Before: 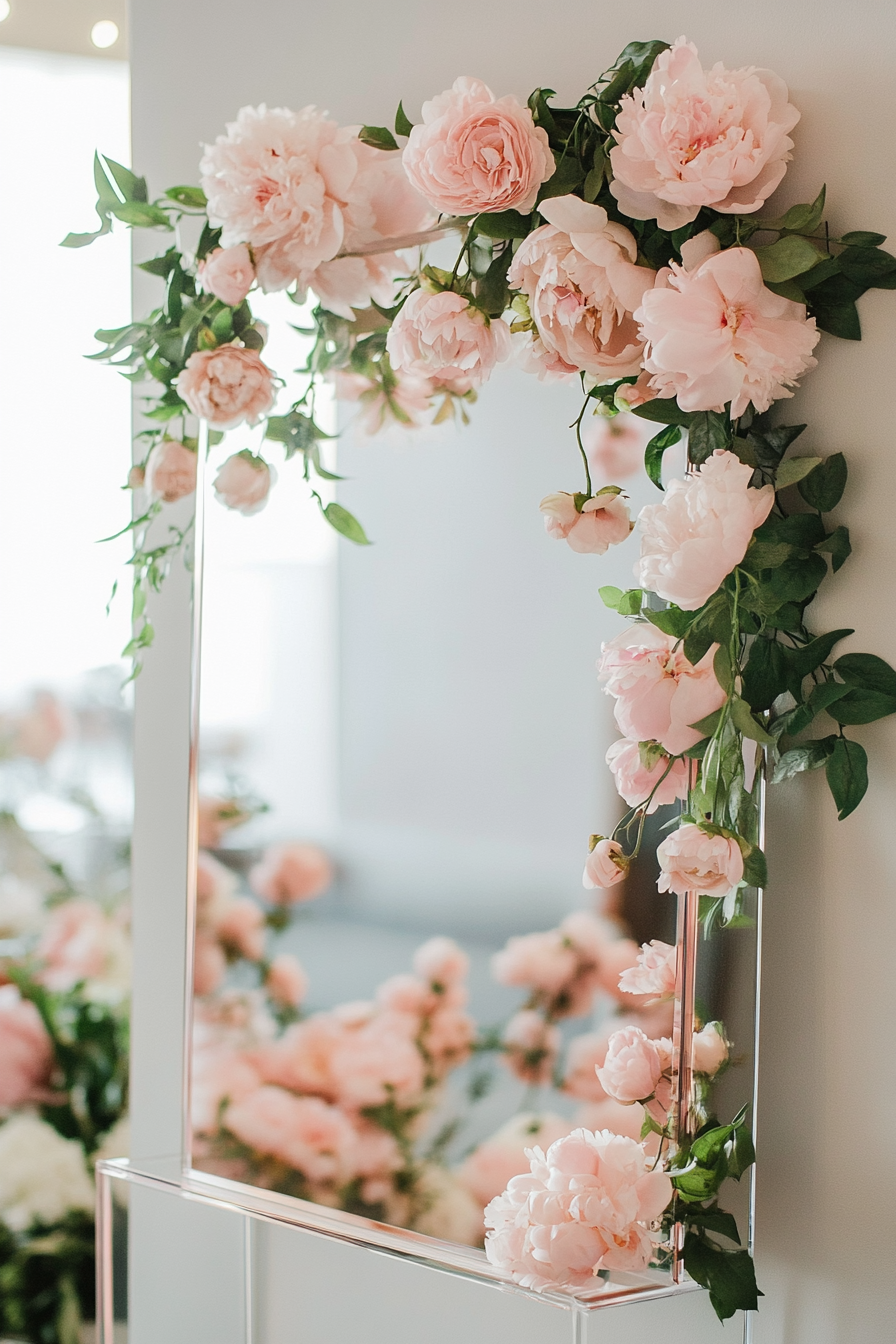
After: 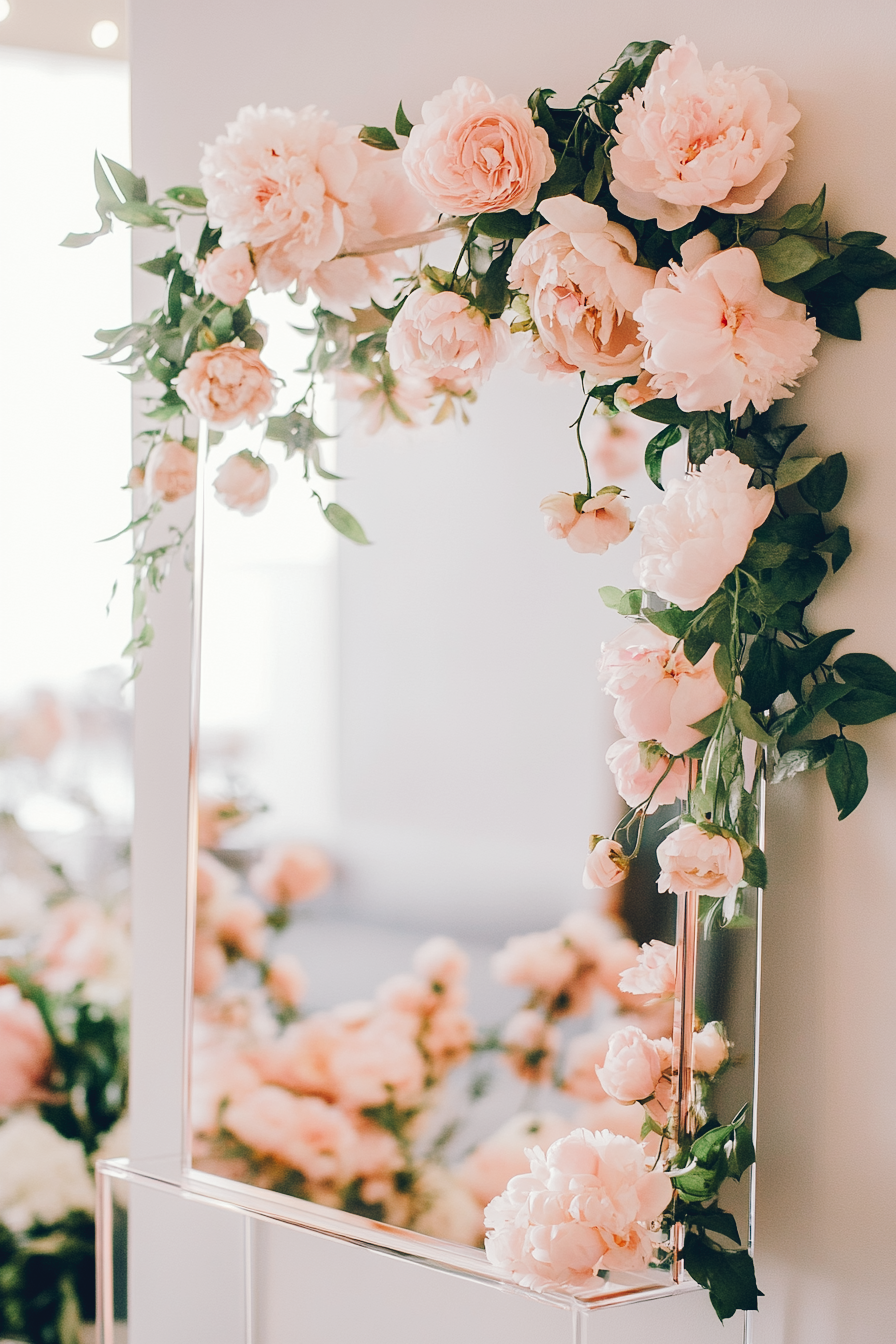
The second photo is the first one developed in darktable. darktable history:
tone curve: curves: ch0 [(0, 0) (0.003, 0.047) (0.011, 0.05) (0.025, 0.053) (0.044, 0.057) (0.069, 0.062) (0.1, 0.084) (0.136, 0.115) (0.177, 0.159) (0.224, 0.216) (0.277, 0.289) (0.335, 0.382) (0.399, 0.474) (0.468, 0.561) (0.543, 0.636) (0.623, 0.705) (0.709, 0.778) (0.801, 0.847) (0.898, 0.916) (1, 1)], preserve colors none
color look up table: target L [93.27, 94.24, 89.03, 82.97, 84.54, 66.42, 60.79, 62.73, 42.32, 38.99, 23.43, 200.7, 88.63, 80.77, 64.72, 58.62, 58.27, 53.07, 53.29, 54.09, 48.66, 39.55, 30.58, 22.2, 17.61, 2.089, 96.45, 78.4, 75.52, 81.61, 79, 56.35, 69.86, 56.43, 55.16, 52.1, 53.61, 28.37, 35.62, 26.07, 6.365, 88.46, 90.35, 76.61, 68.45, 76.08, 69.22, 39.35, 39.39], target a [-4.757, -14.77, -22.07, -7.901, -29.31, -25.49, -50.42, -19.78, -16.81, -30.08, -20.34, 0, 6.916, 3.34, 48.51, 56.69, 16.58, 35.86, 71.11, 63.28, 70.02, 54.33, 4.401, 33.33, 5.561, -4.077, 3.718, 33.26, 40.29, 21.32, 38.61, 69.29, 8.324, 26.33, 14.02, 49.28, 41.31, 30.13, 19.31, 13.92, 6.818, -24.55, -12.4, -25.84, 1.192, -5.994, -16.85, -22.09, -11.63], target b [29.74, 46.31, 27.54, 10.85, 7.073, 45.1, 34.63, 11.22, 27.73, 19.62, 8.947, 0, 27.03, 63.47, 30.08, 59.32, 27.69, 47.38, 27.4, 18.44, 53.72, 36.63, 2.672, 4.551, 13.93, -17.09, -1.013, -0.476, -12.13, -19.19, -22.64, -4.925, -40.55, -9.887, -32.88, -23.82, -43.08, -15.25, -66.63, -47.01, -24.59, -13.86, -6.597, -8.242, -2.343, -26.51, -19.02, -4.402, -29], num patches 49
